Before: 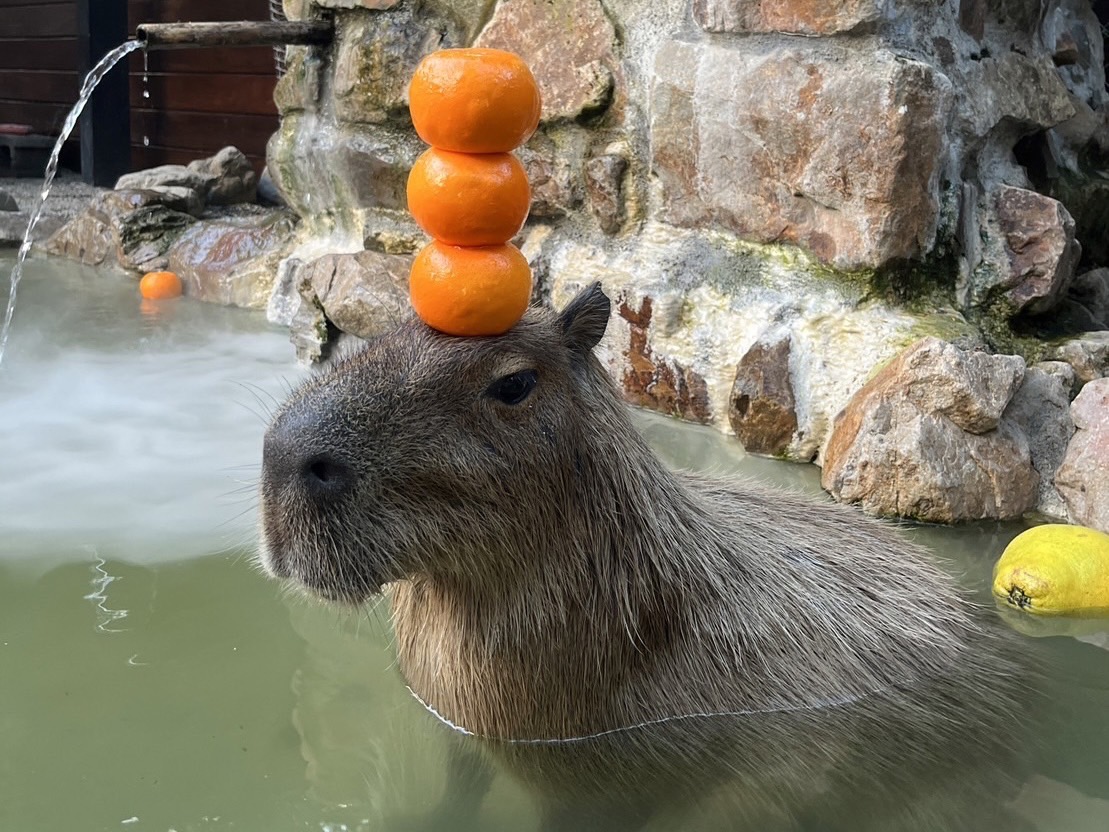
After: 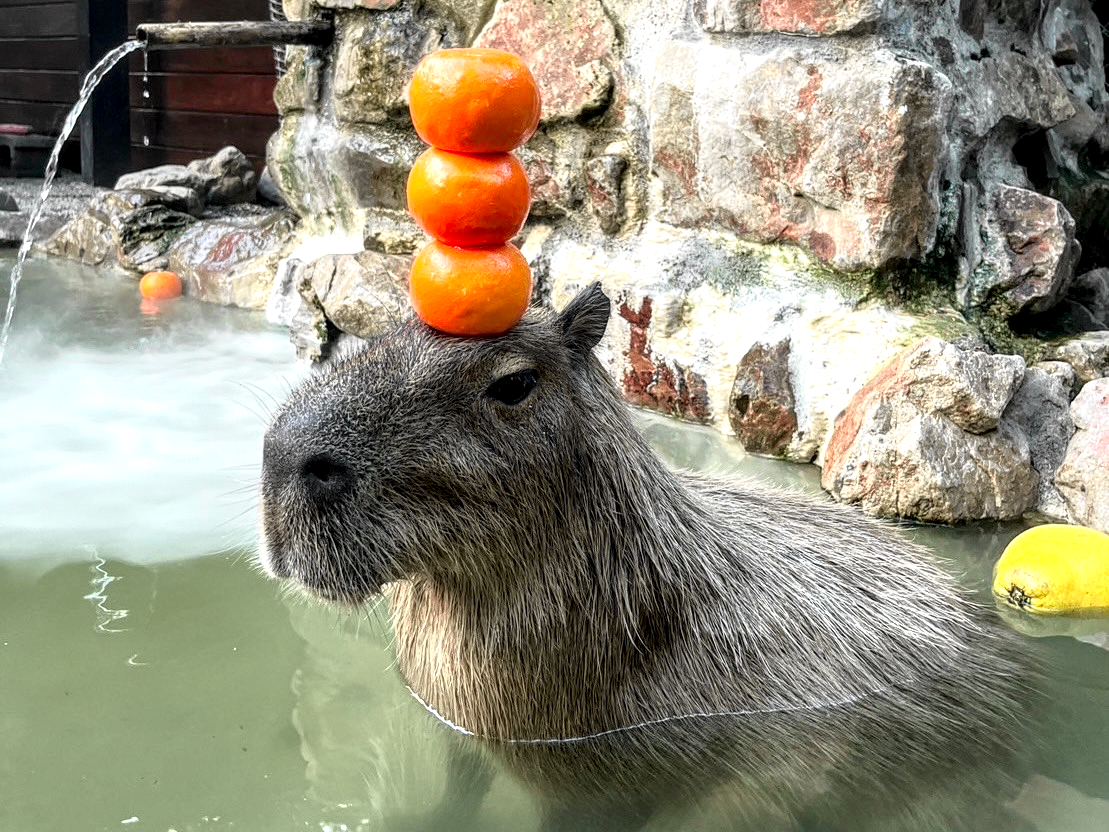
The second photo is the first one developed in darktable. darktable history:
exposure: exposure 0.658 EV, compensate exposure bias true, compensate highlight preservation false
tone curve: curves: ch0 [(0, 0) (0.058, 0.037) (0.214, 0.183) (0.304, 0.288) (0.561, 0.554) (0.687, 0.677) (0.768, 0.768) (0.858, 0.861) (0.987, 0.945)]; ch1 [(0, 0) (0.172, 0.123) (0.312, 0.296) (0.432, 0.448) (0.471, 0.469) (0.502, 0.5) (0.521, 0.505) (0.565, 0.569) (0.663, 0.663) (0.703, 0.721) (0.857, 0.917) (1, 1)]; ch2 [(0, 0) (0.411, 0.424) (0.485, 0.497) (0.502, 0.5) (0.517, 0.511) (0.556, 0.551) (0.626, 0.594) (0.709, 0.661) (1, 1)], color space Lab, independent channels, preserve colors none
local contrast: detail 150%
